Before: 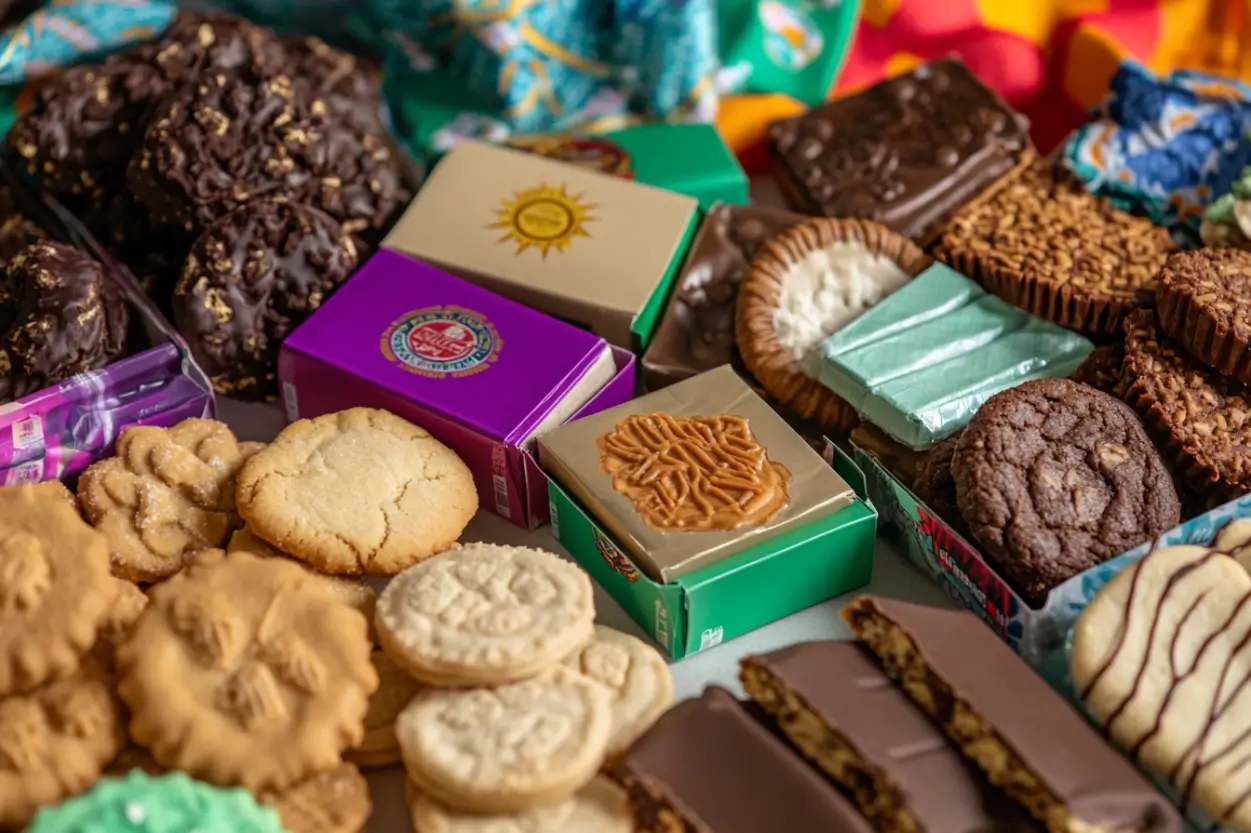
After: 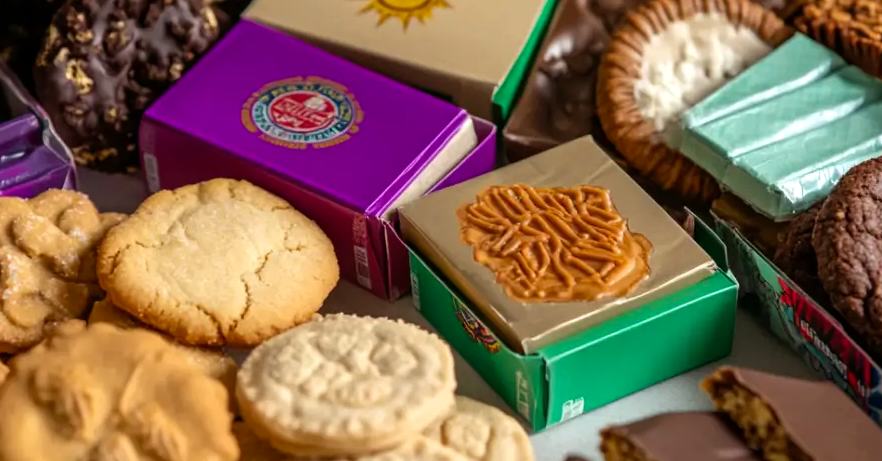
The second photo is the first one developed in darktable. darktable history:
color balance: contrast 8.5%, output saturation 105%
crop: left 11.123%, top 27.61%, right 18.3%, bottom 17.034%
